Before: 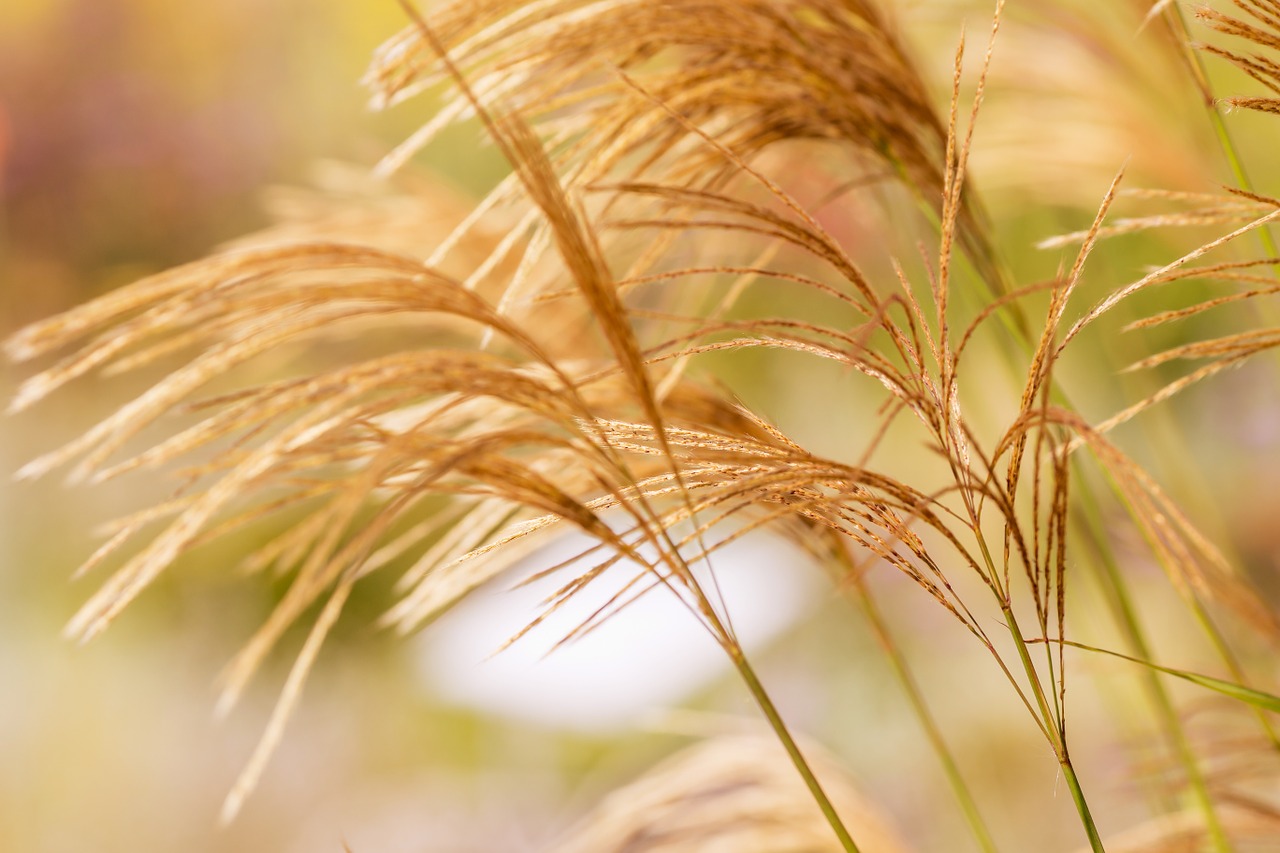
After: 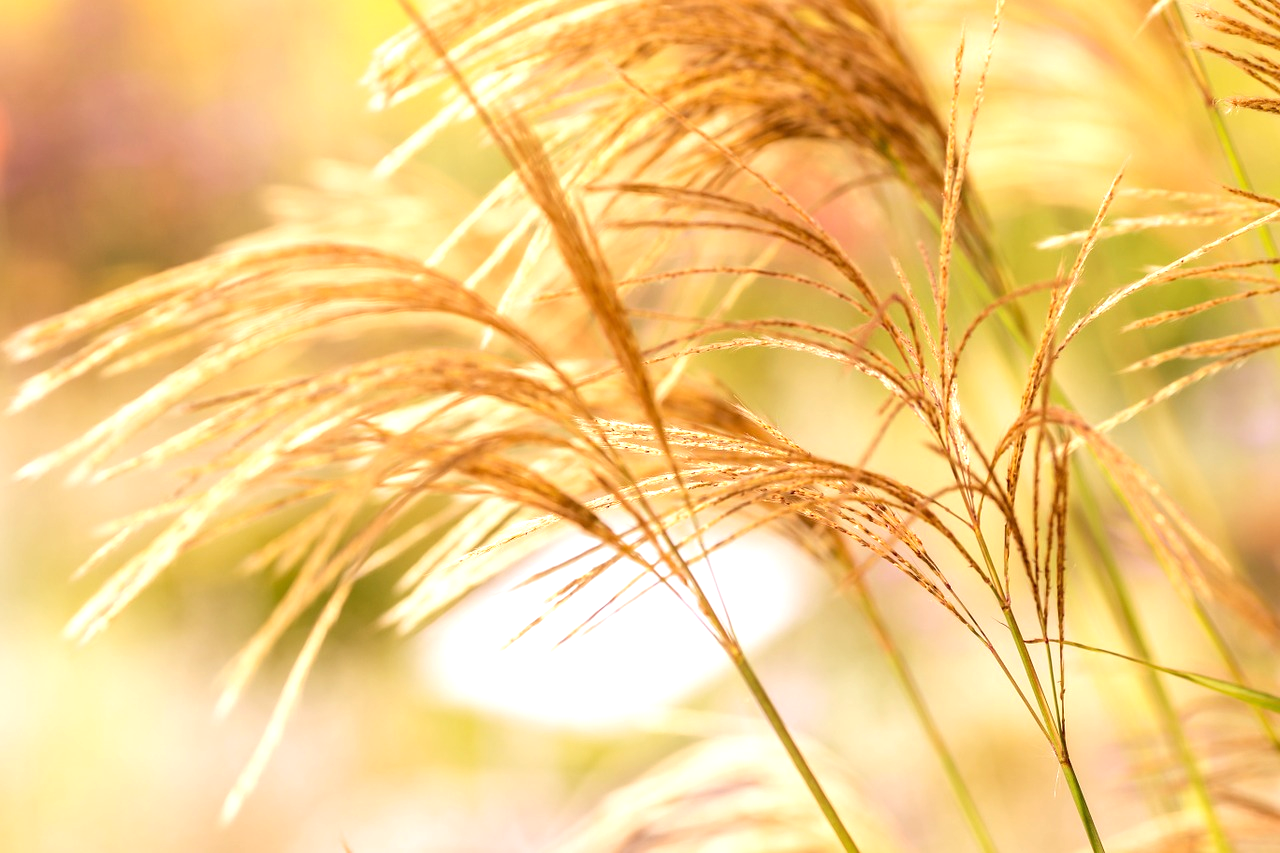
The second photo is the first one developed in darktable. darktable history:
exposure: exposure 0.663 EV, compensate highlight preservation false
